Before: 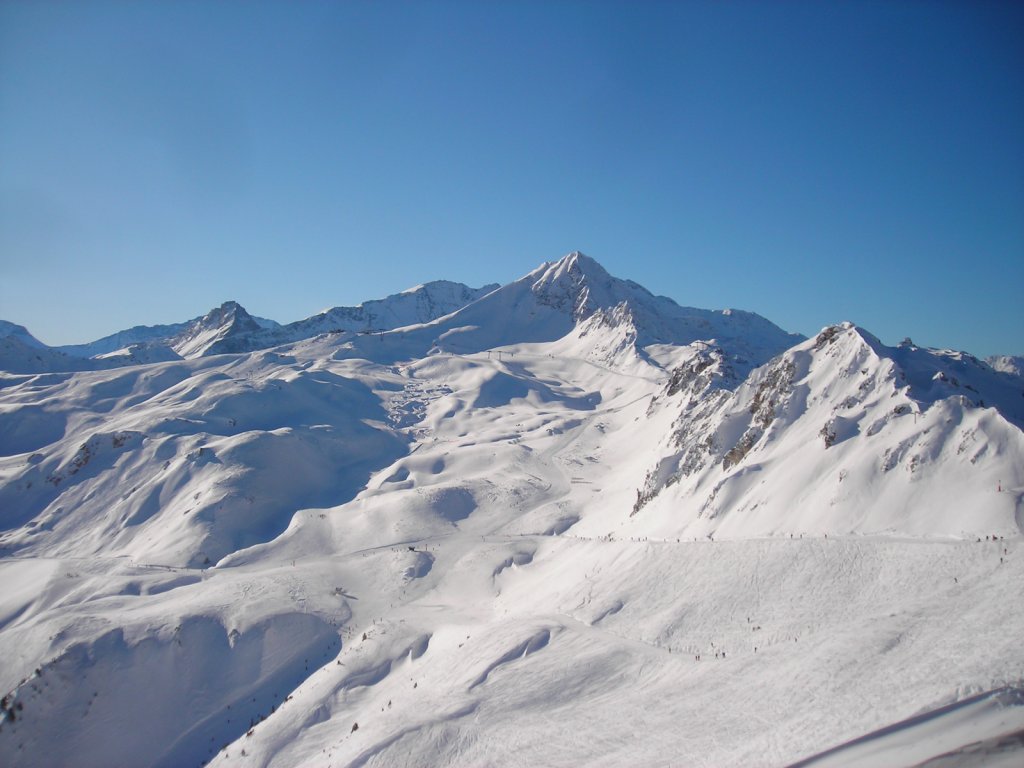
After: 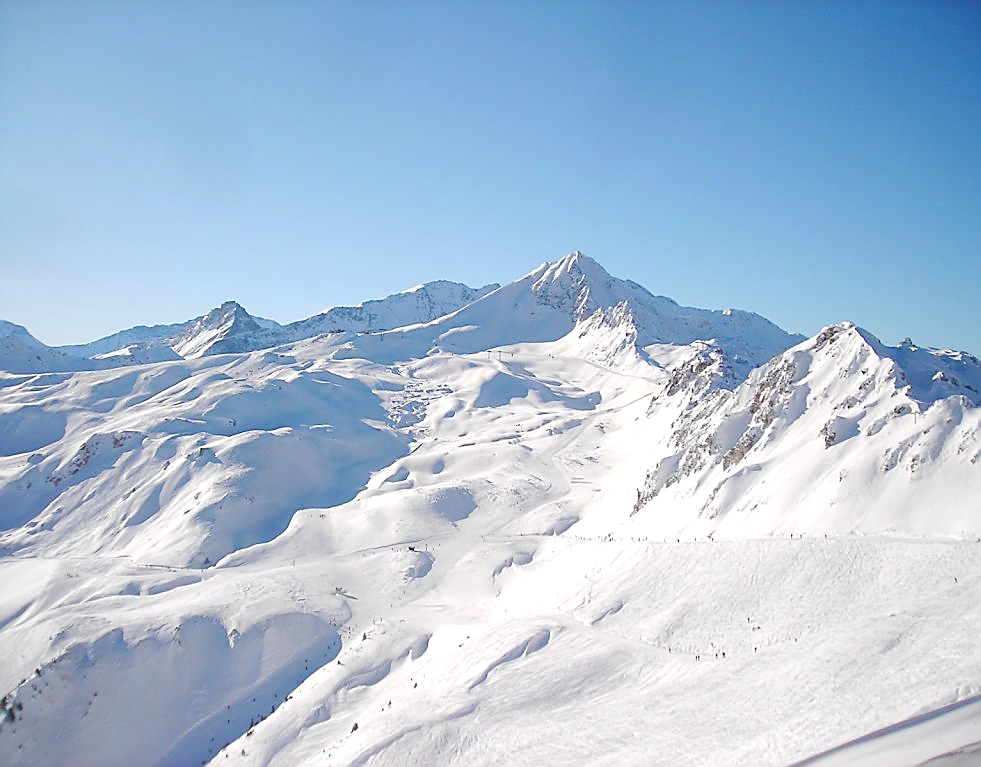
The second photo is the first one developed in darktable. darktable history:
crop: right 4.126%, bottom 0.031%
exposure: black level correction 0.001, exposure 0.5 EV, compensate exposure bias true, compensate highlight preservation false
sharpen: radius 1.4, amount 1.25, threshold 0.7
base curve: curves: ch0 [(0, 0) (0.158, 0.273) (0.879, 0.895) (1, 1)], preserve colors none
